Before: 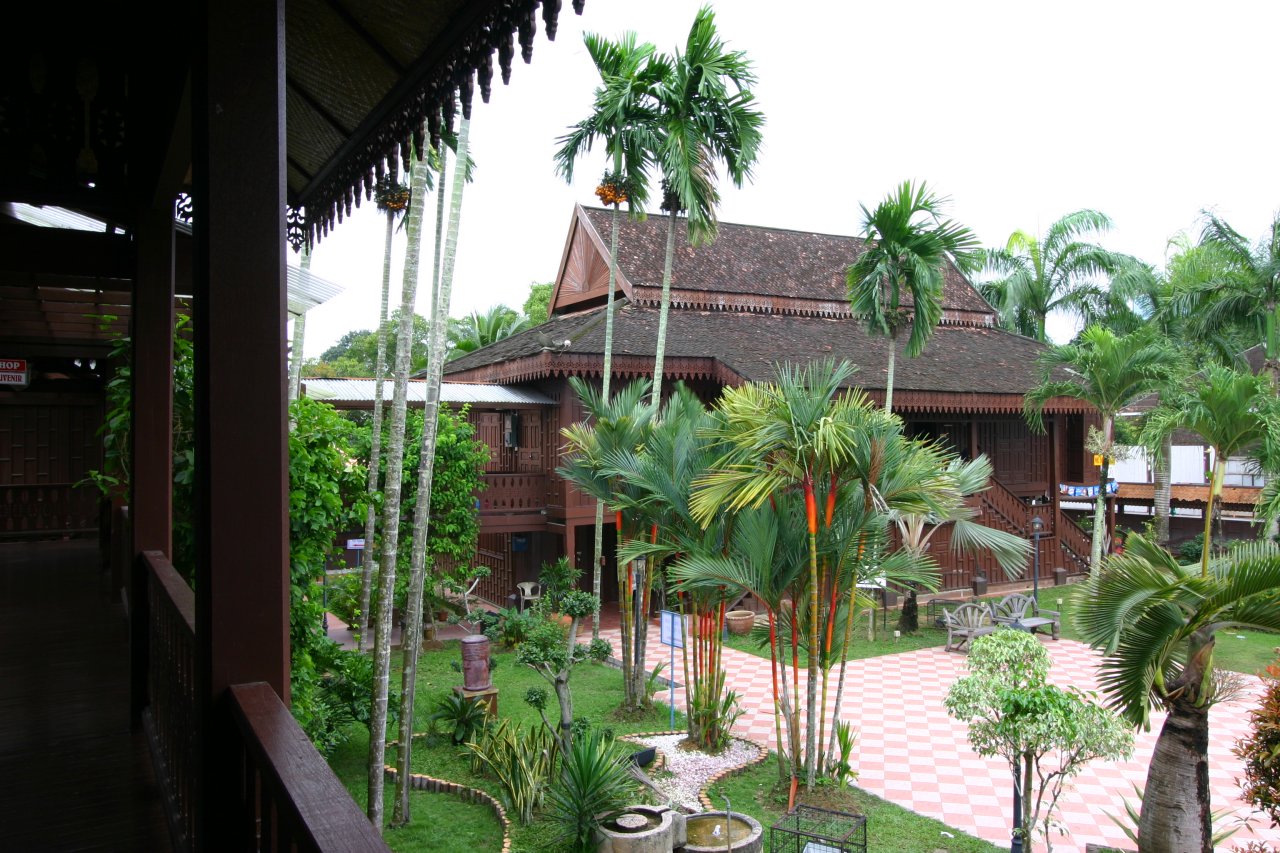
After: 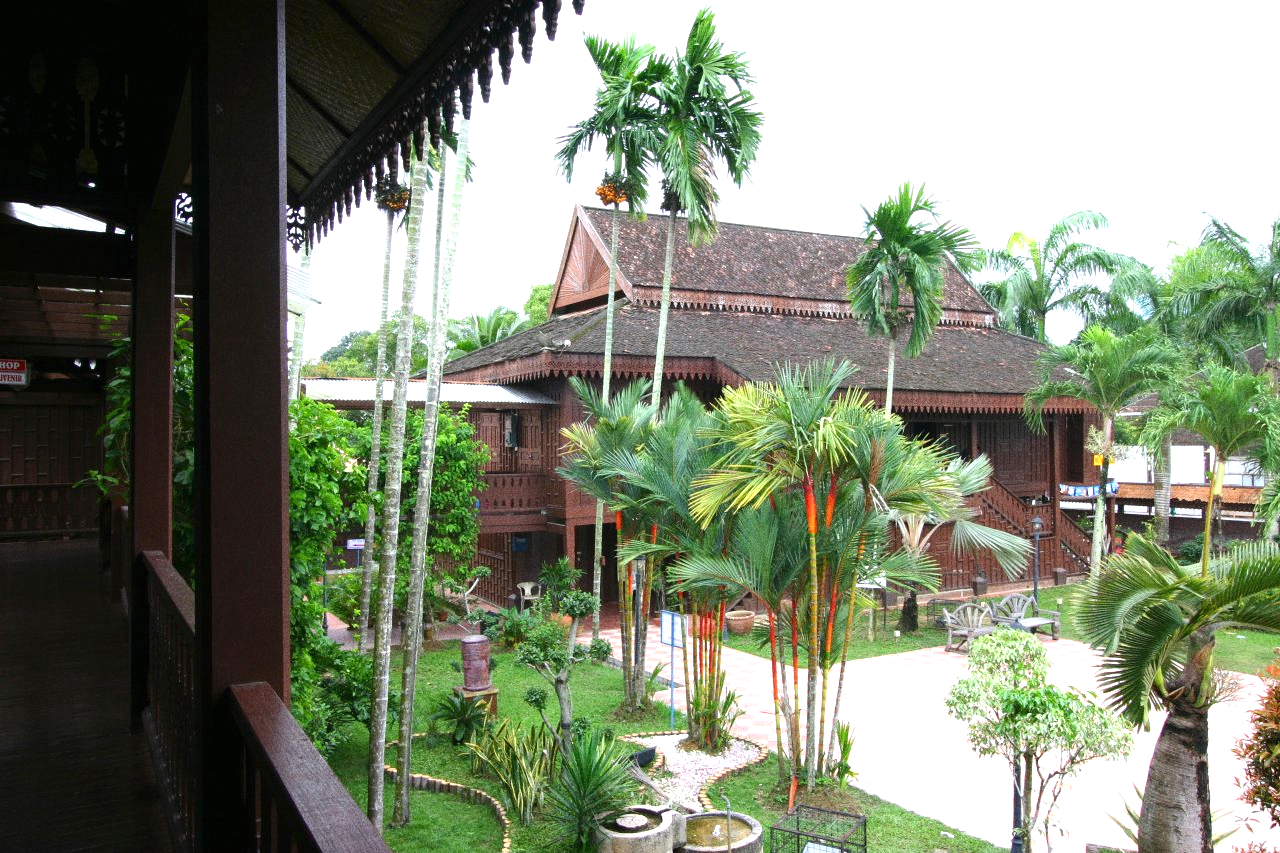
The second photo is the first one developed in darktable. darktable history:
grain: coarseness 0.09 ISO, strength 40%
exposure: black level correction 0, exposure 0.7 EV, compensate exposure bias true, compensate highlight preservation false
